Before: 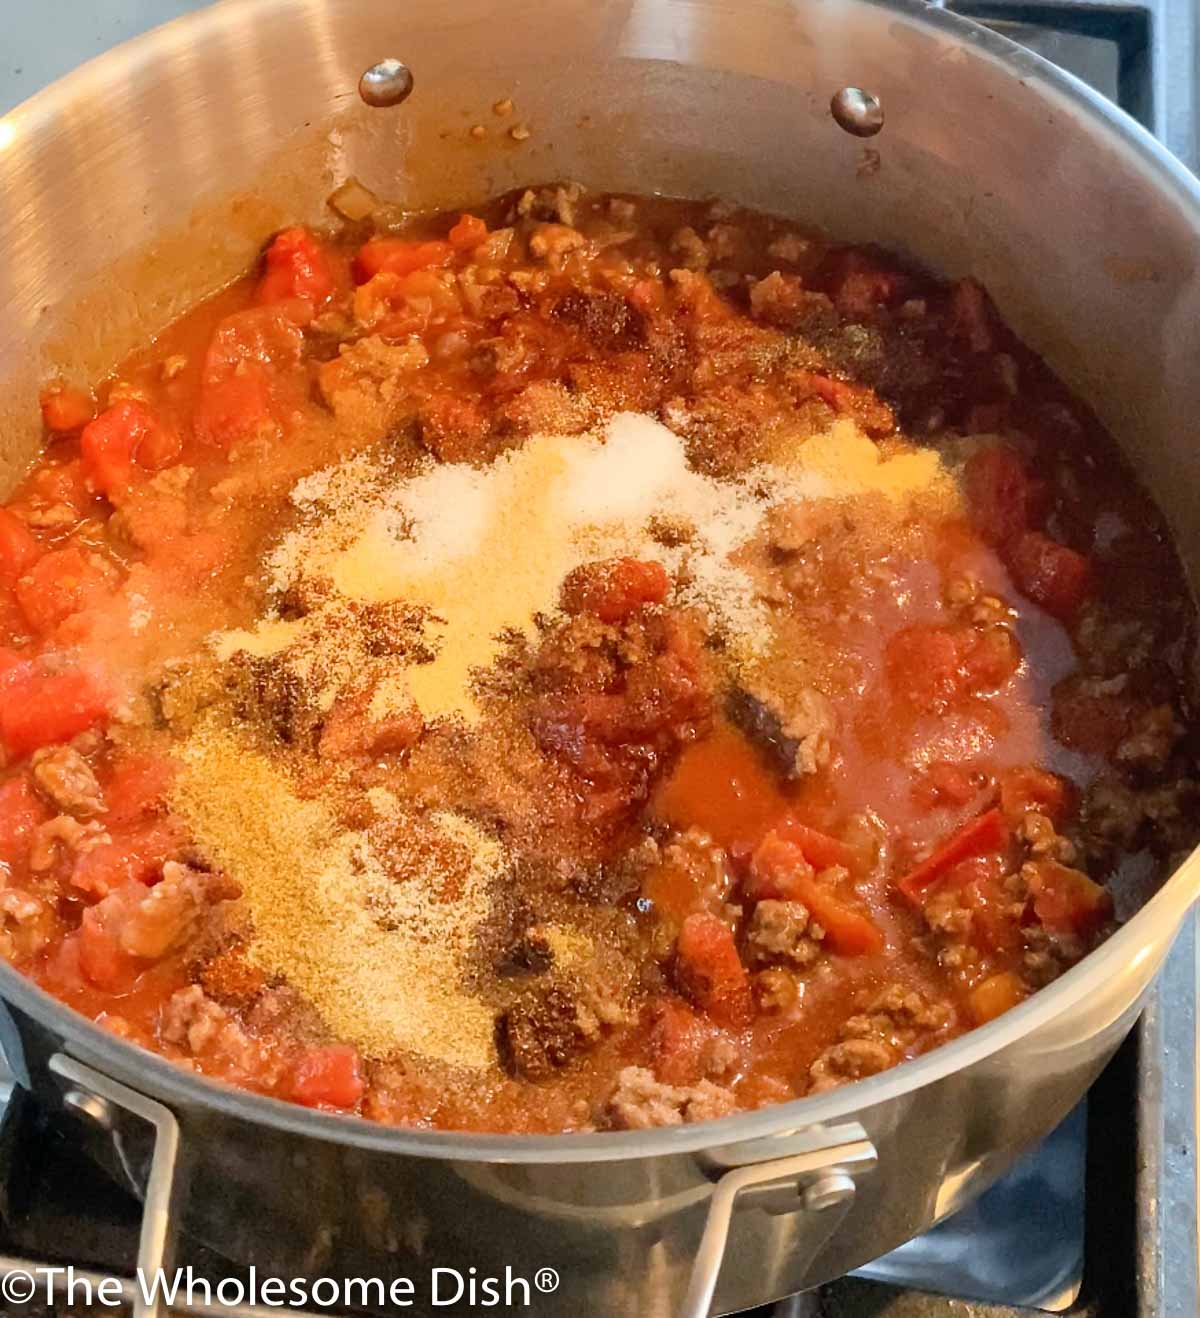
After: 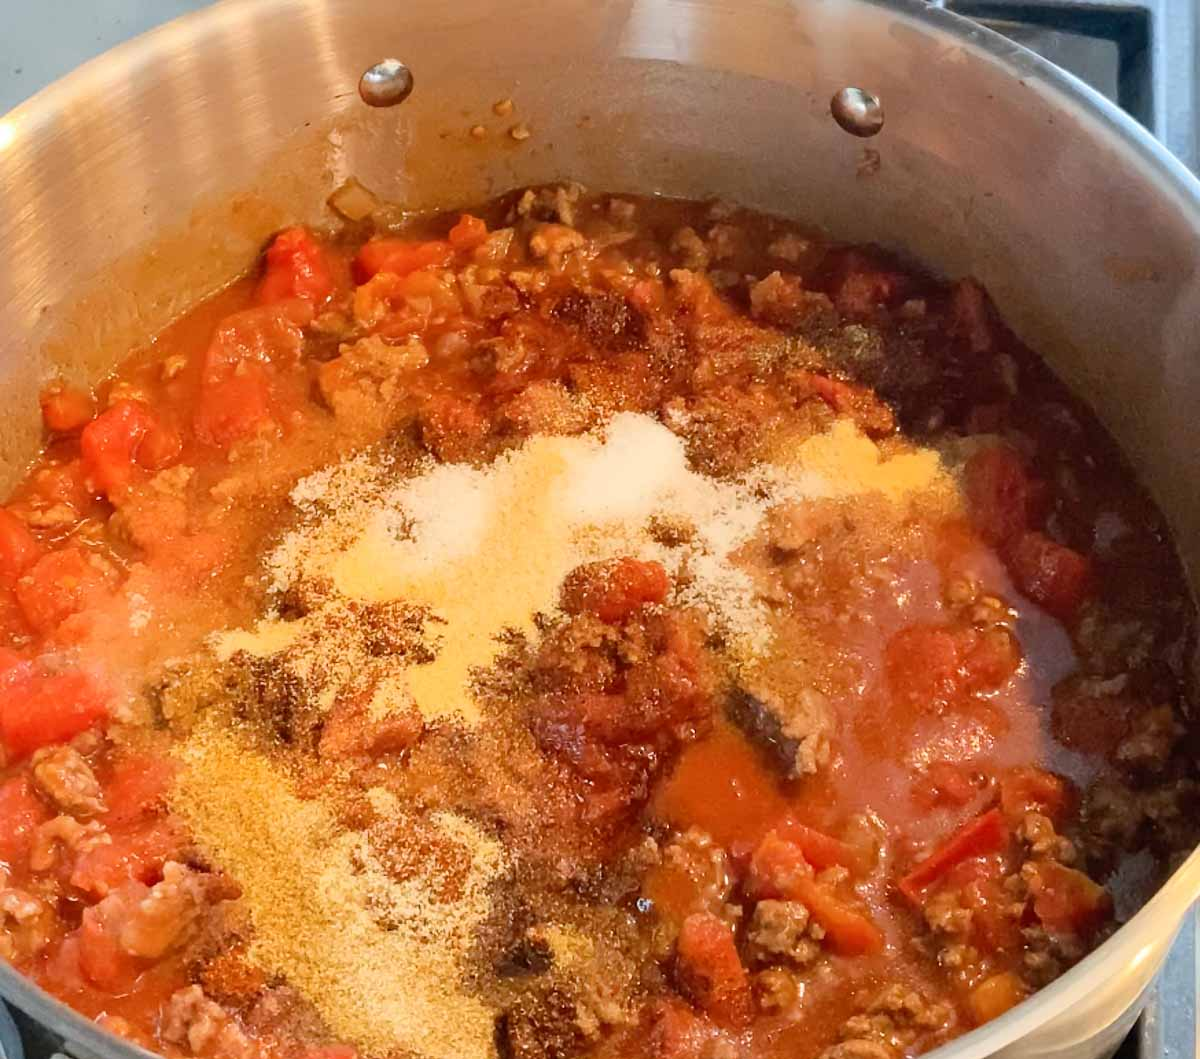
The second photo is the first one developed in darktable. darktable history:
crop: bottom 19.644%
white balance: emerald 1
